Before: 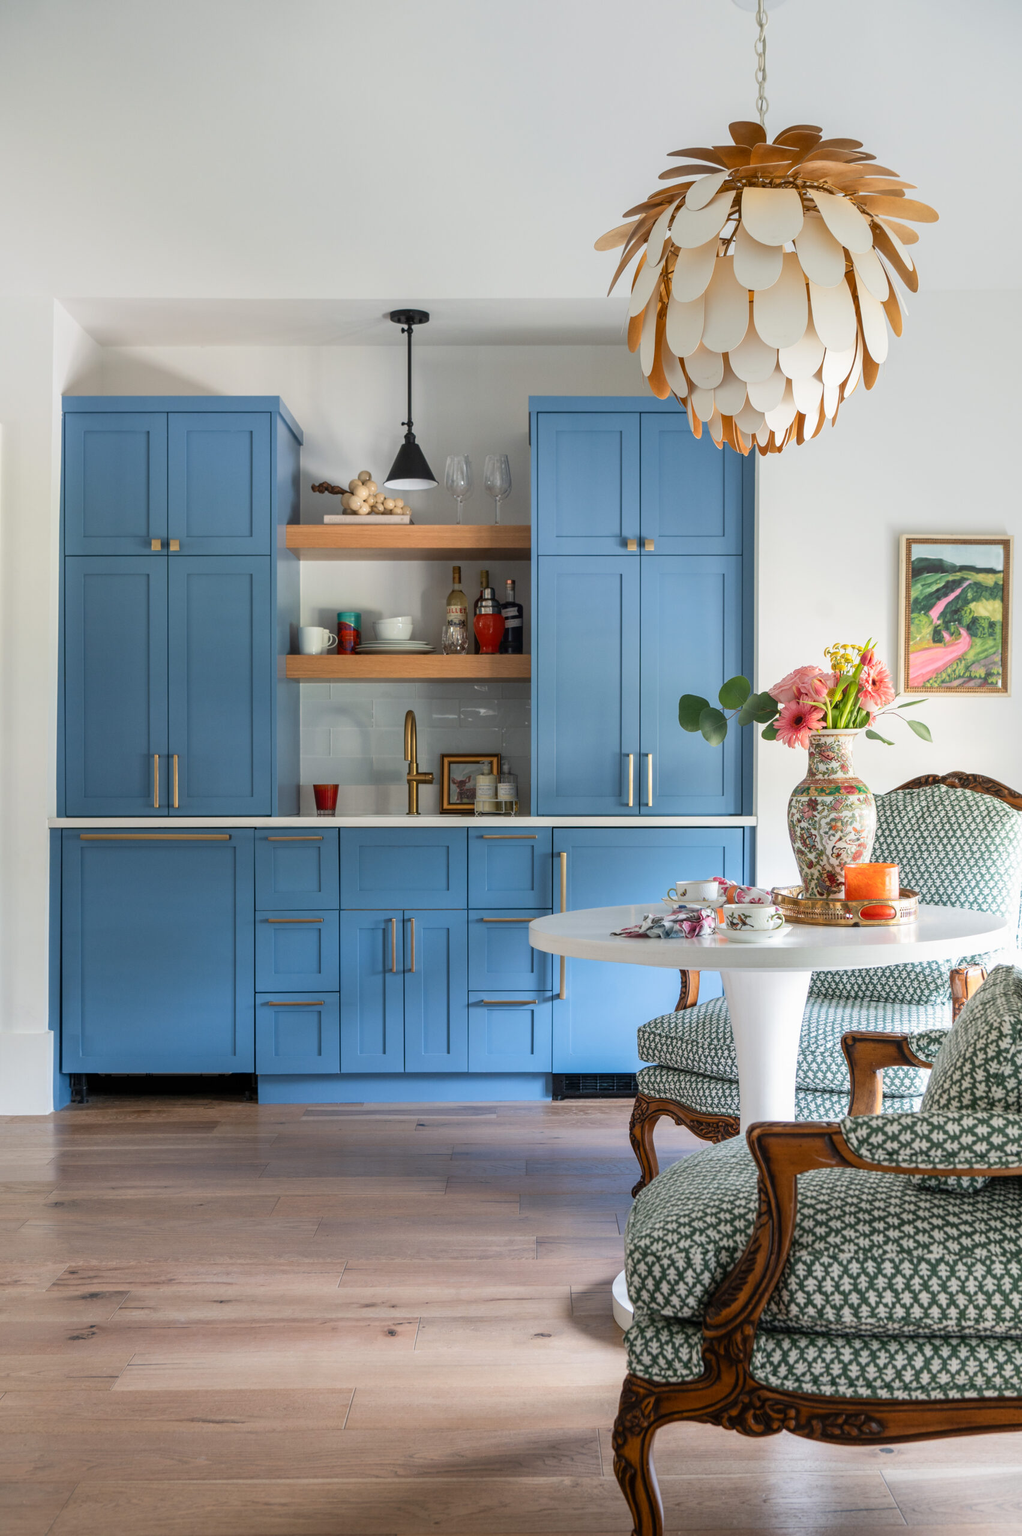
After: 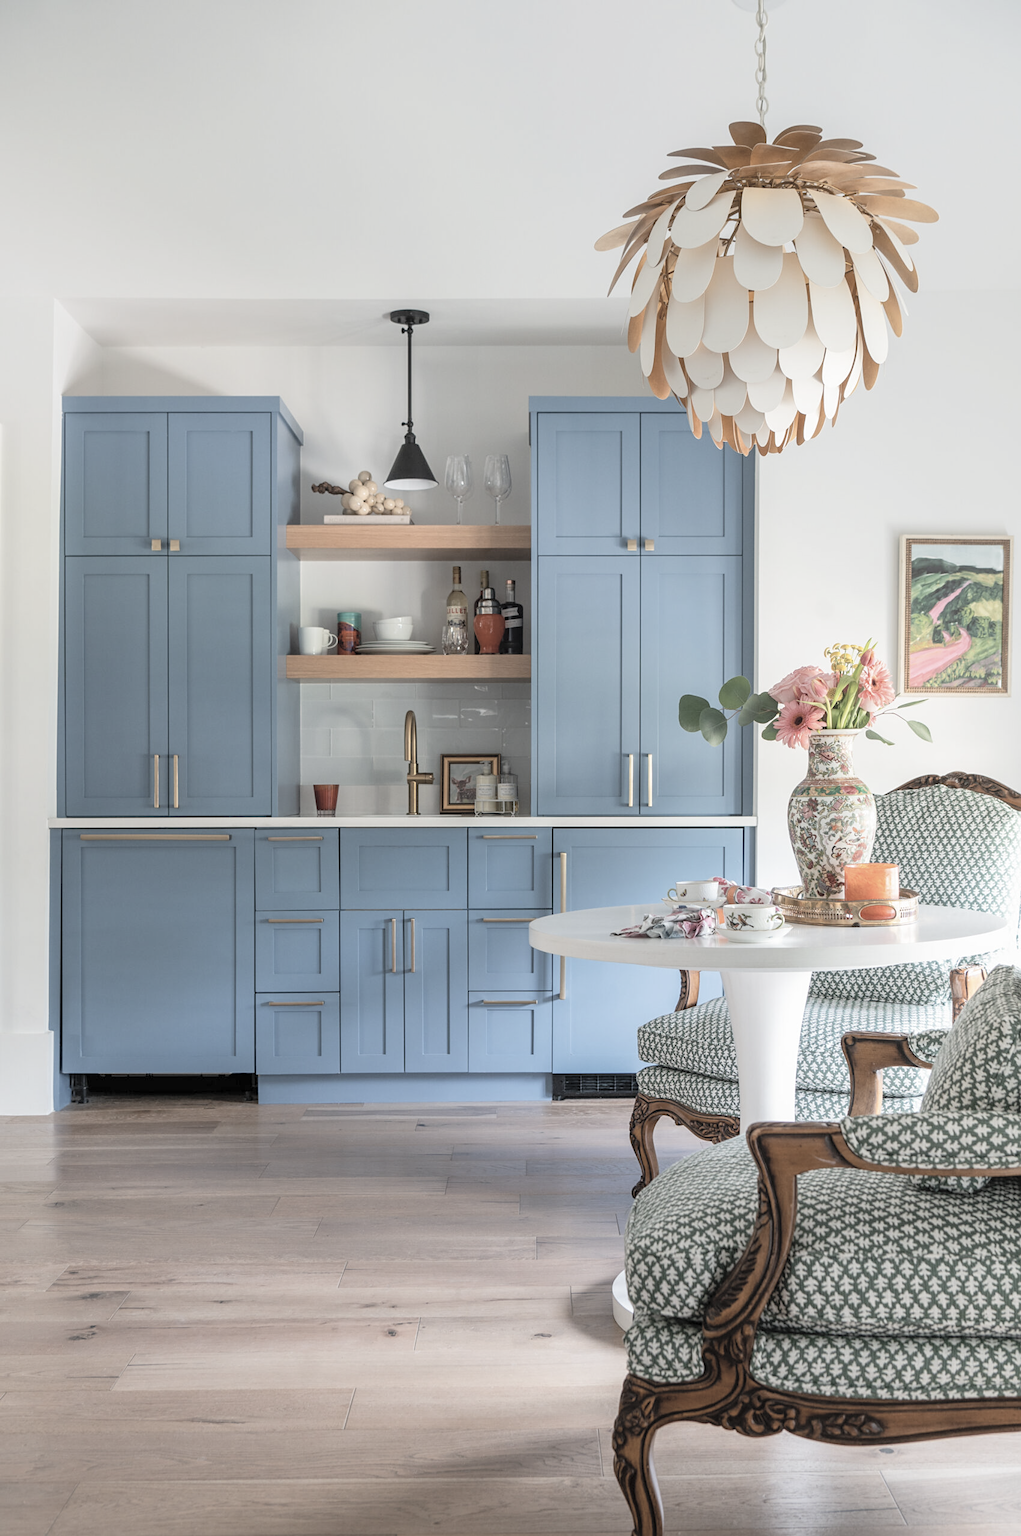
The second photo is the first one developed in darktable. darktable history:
contrast brightness saturation: brightness 0.18, saturation -0.5
sharpen: amount 0.2
